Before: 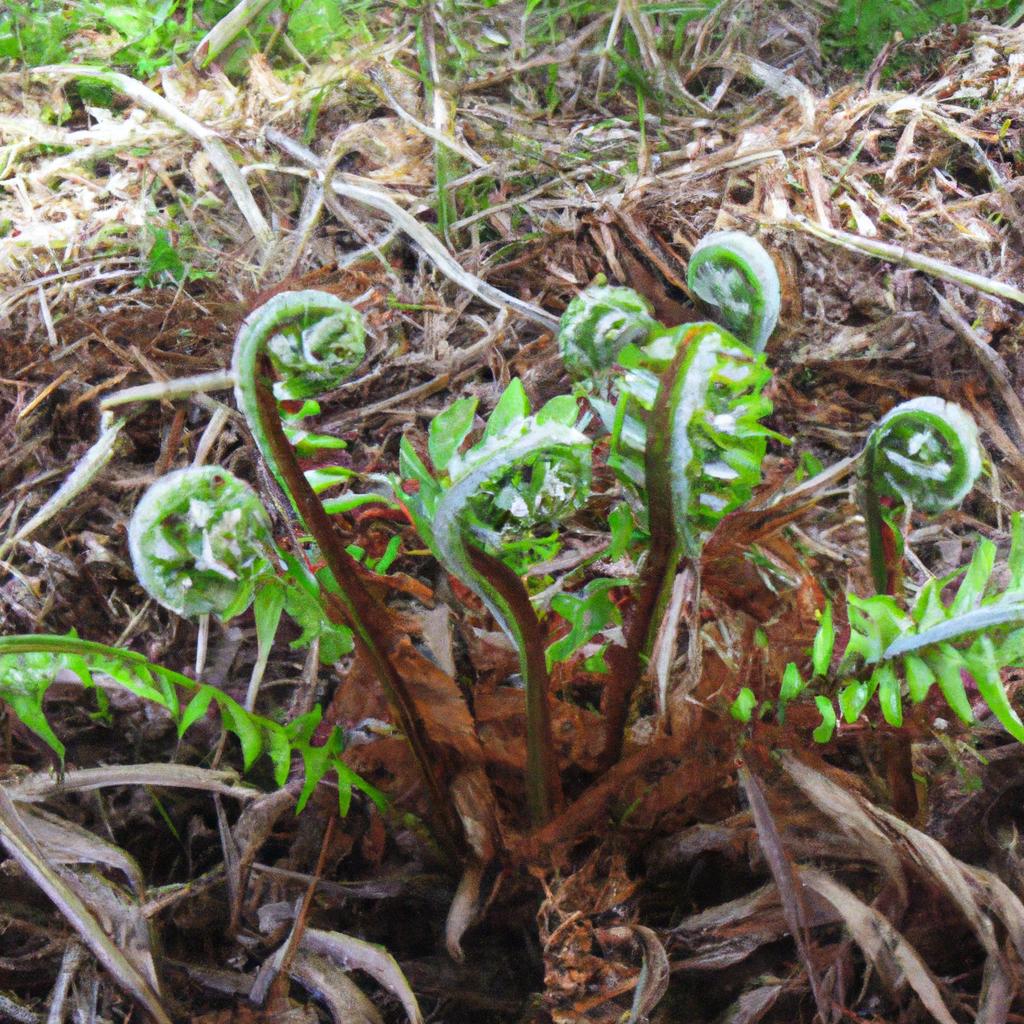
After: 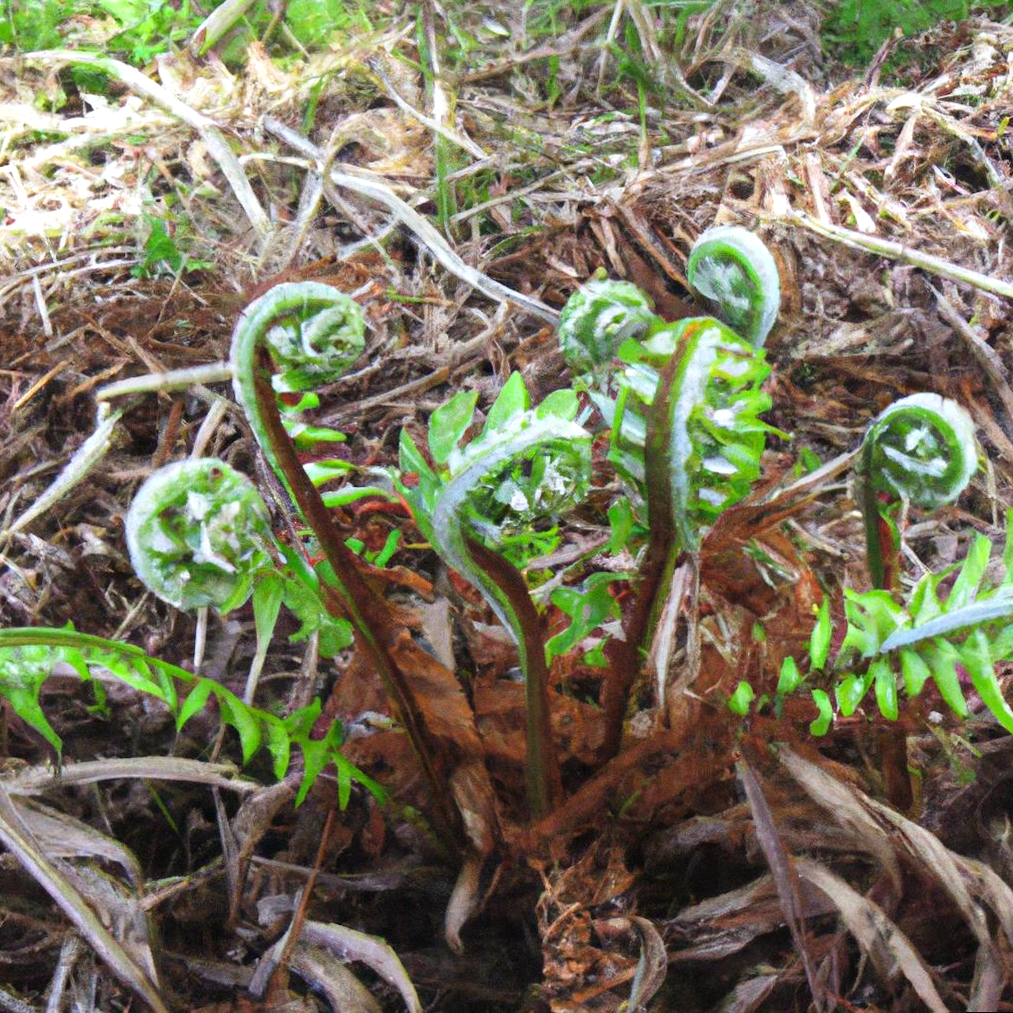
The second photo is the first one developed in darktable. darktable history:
exposure: exposure 0.197 EV, compensate highlight preservation false
rotate and perspective: rotation 0.174°, lens shift (vertical) 0.013, lens shift (horizontal) 0.019, shear 0.001, automatic cropping original format, crop left 0.007, crop right 0.991, crop top 0.016, crop bottom 0.997
